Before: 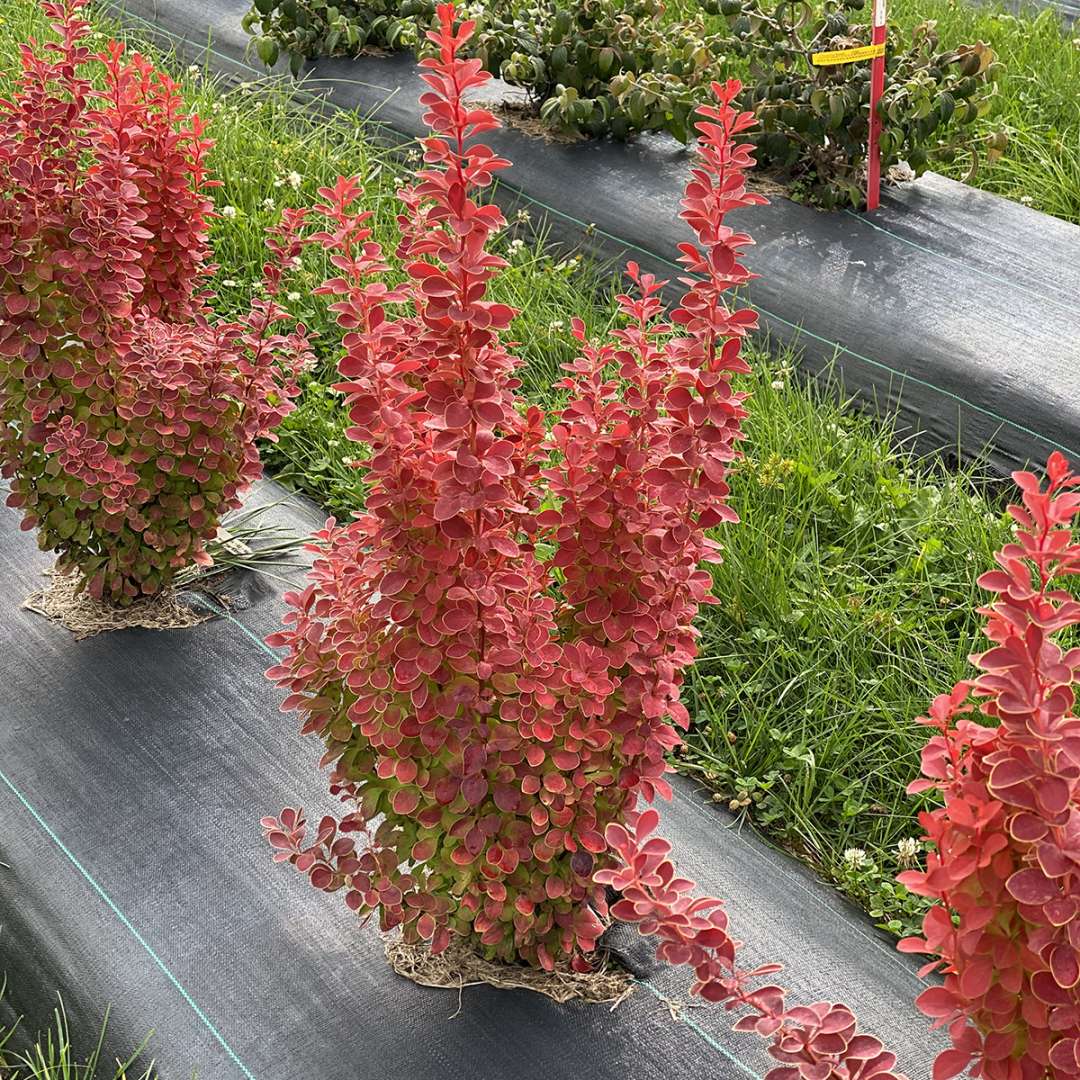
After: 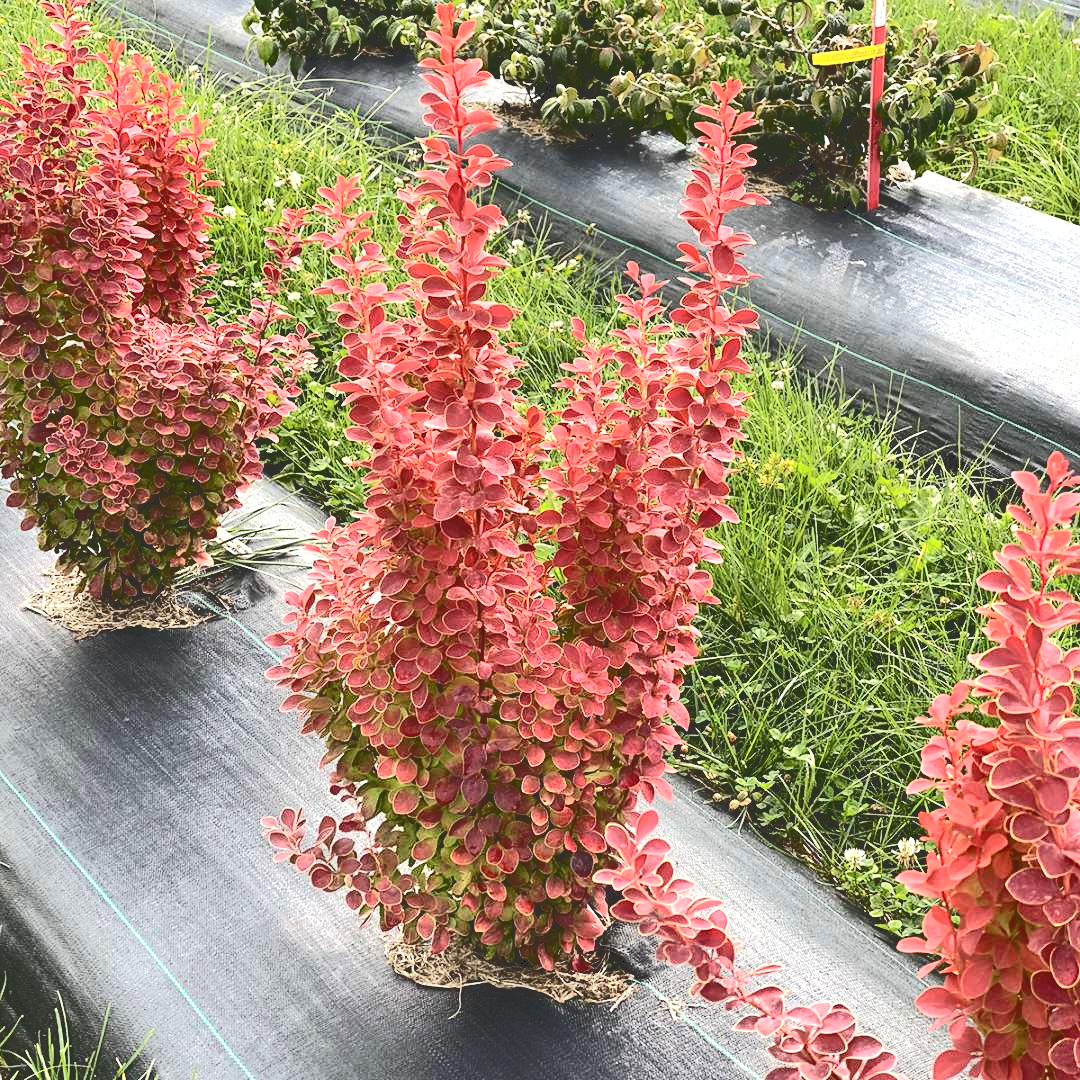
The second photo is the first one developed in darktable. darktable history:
tone curve: curves: ch0 [(0, 0) (0.003, 0.19) (0.011, 0.192) (0.025, 0.192) (0.044, 0.194) (0.069, 0.196) (0.1, 0.197) (0.136, 0.198) (0.177, 0.216) (0.224, 0.236) (0.277, 0.269) (0.335, 0.331) (0.399, 0.418) (0.468, 0.515) (0.543, 0.621) (0.623, 0.725) (0.709, 0.804) (0.801, 0.859) (0.898, 0.913) (1, 1)], color space Lab, independent channels, preserve colors none
tone equalizer: -8 EV -0.734 EV, -7 EV -0.686 EV, -6 EV -0.594 EV, -5 EV -0.366 EV, -3 EV 0.388 EV, -2 EV 0.6 EV, -1 EV 0.682 EV, +0 EV 0.725 EV, mask exposure compensation -0.49 EV
